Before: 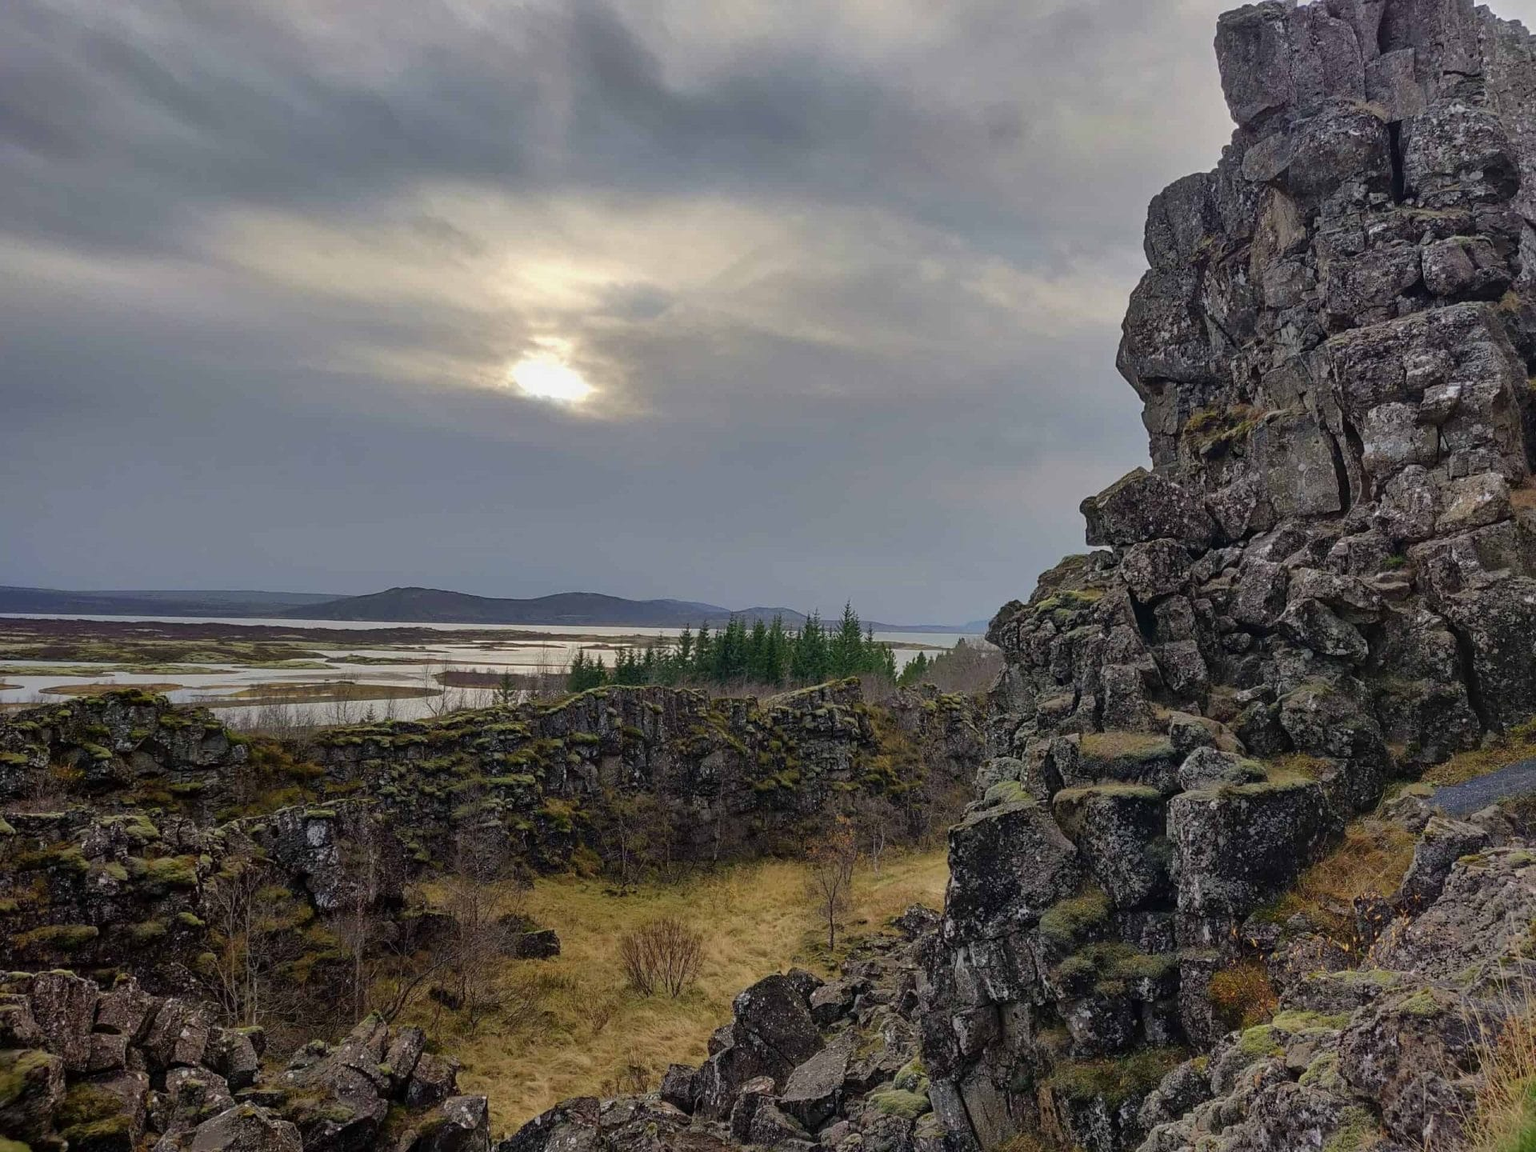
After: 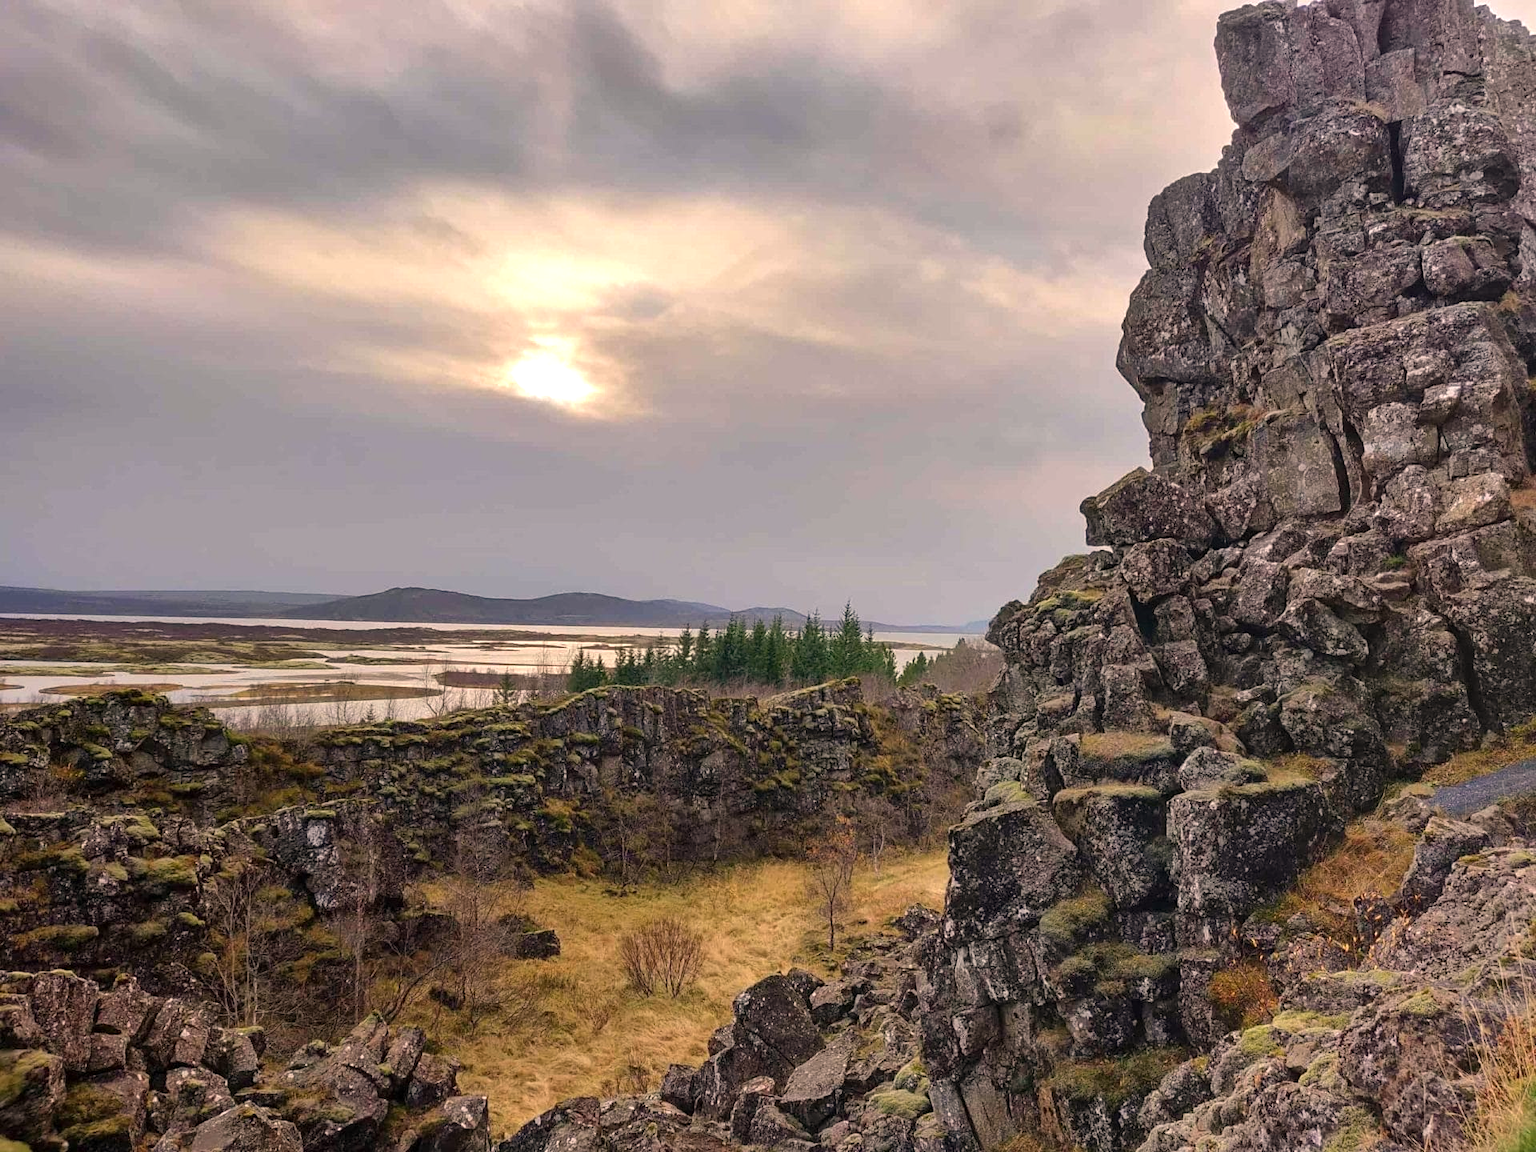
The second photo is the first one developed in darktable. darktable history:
white balance: red 1.127, blue 0.943
exposure: exposure 0.6 EV, compensate highlight preservation false
